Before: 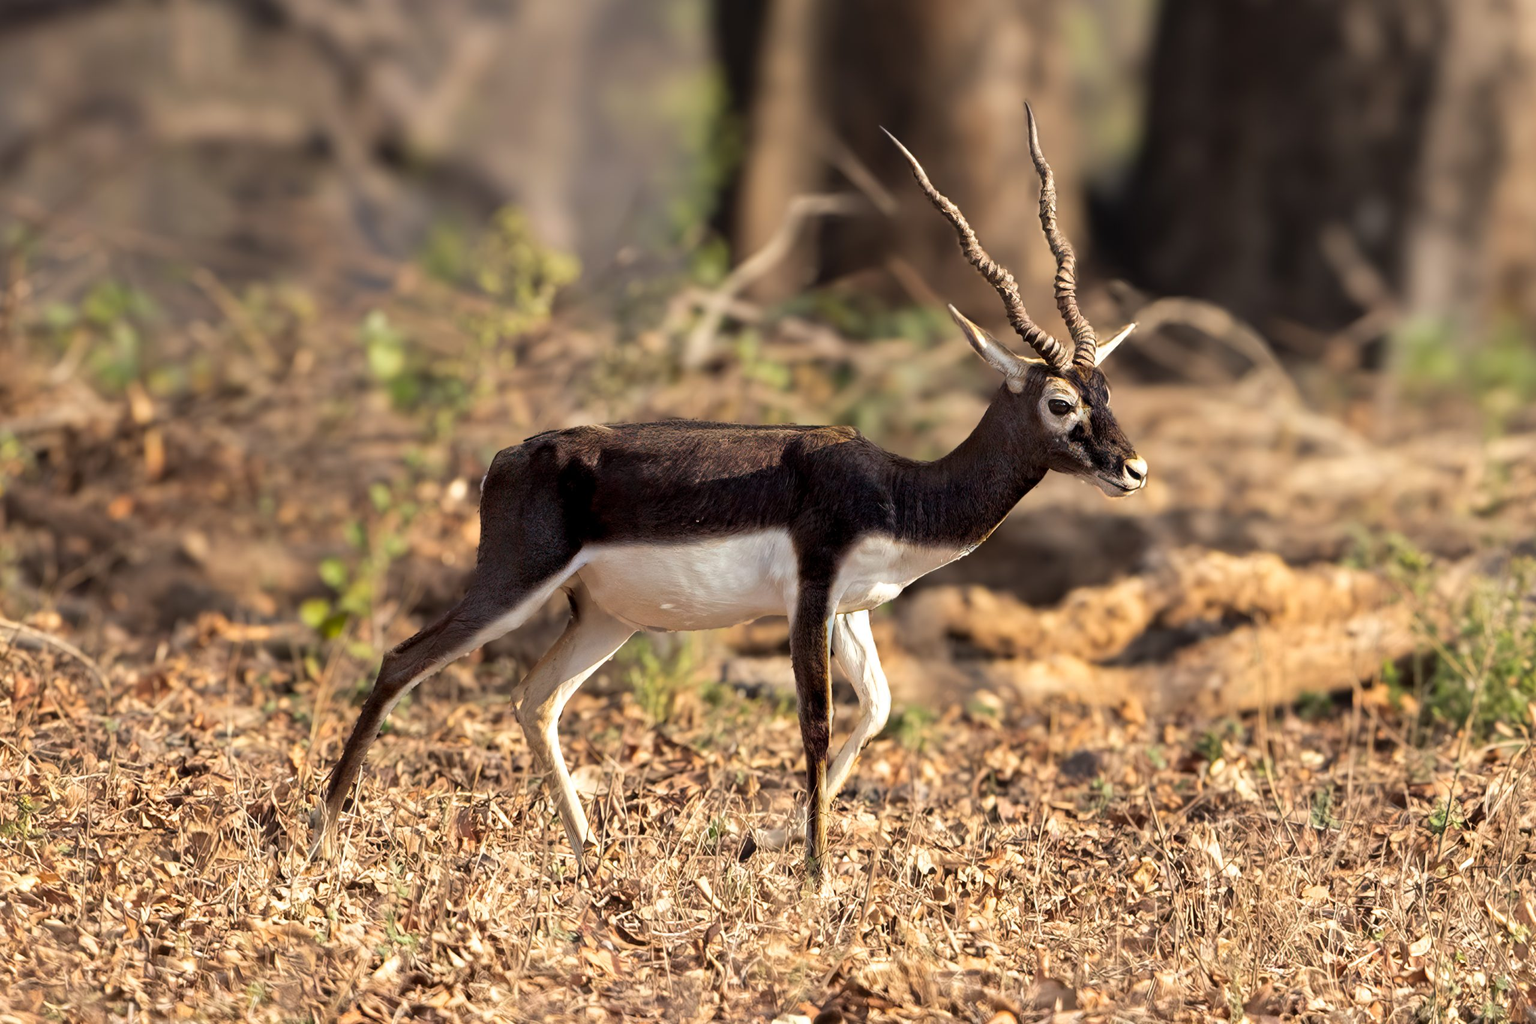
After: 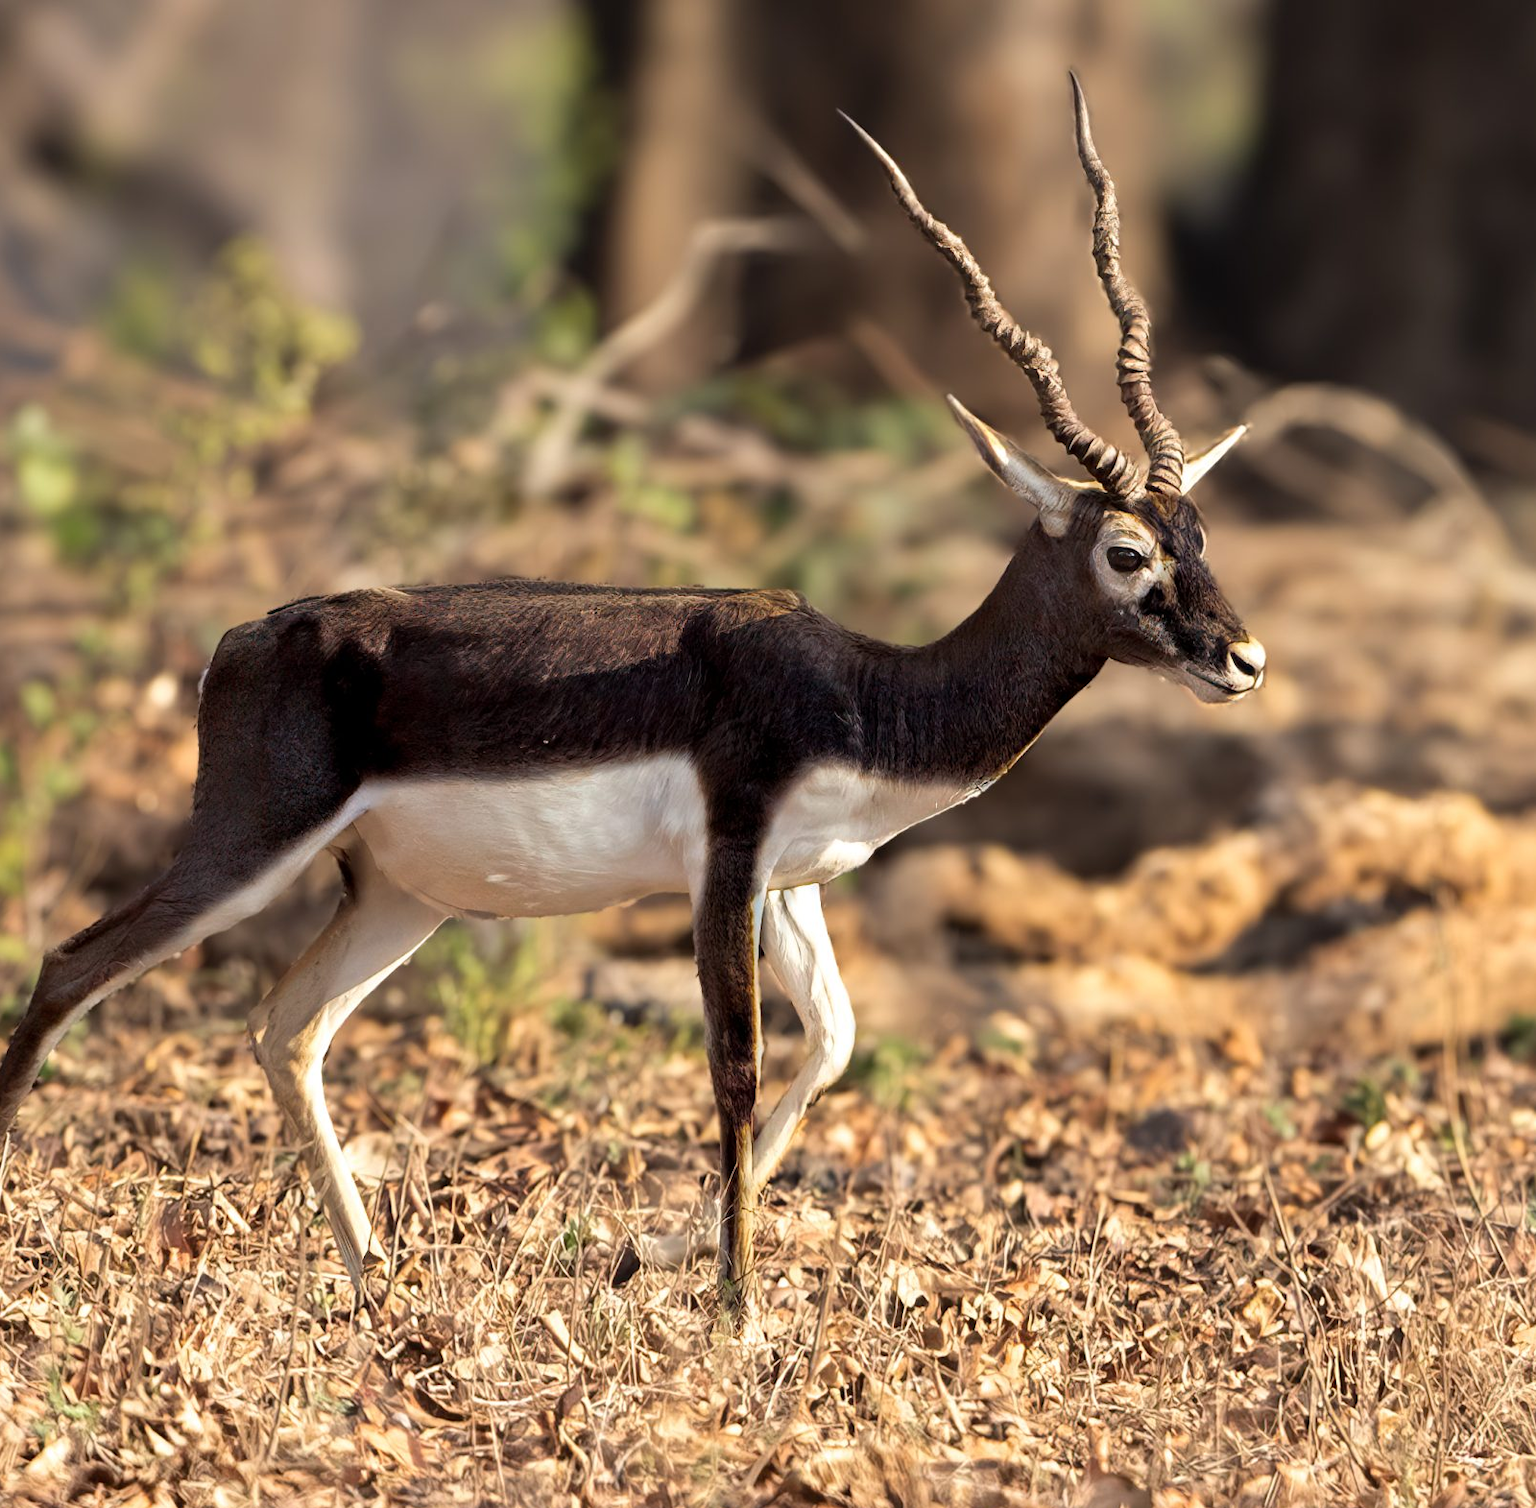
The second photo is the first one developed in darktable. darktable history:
crop and rotate: left 23.223%, top 5.645%, right 14.268%, bottom 2.275%
